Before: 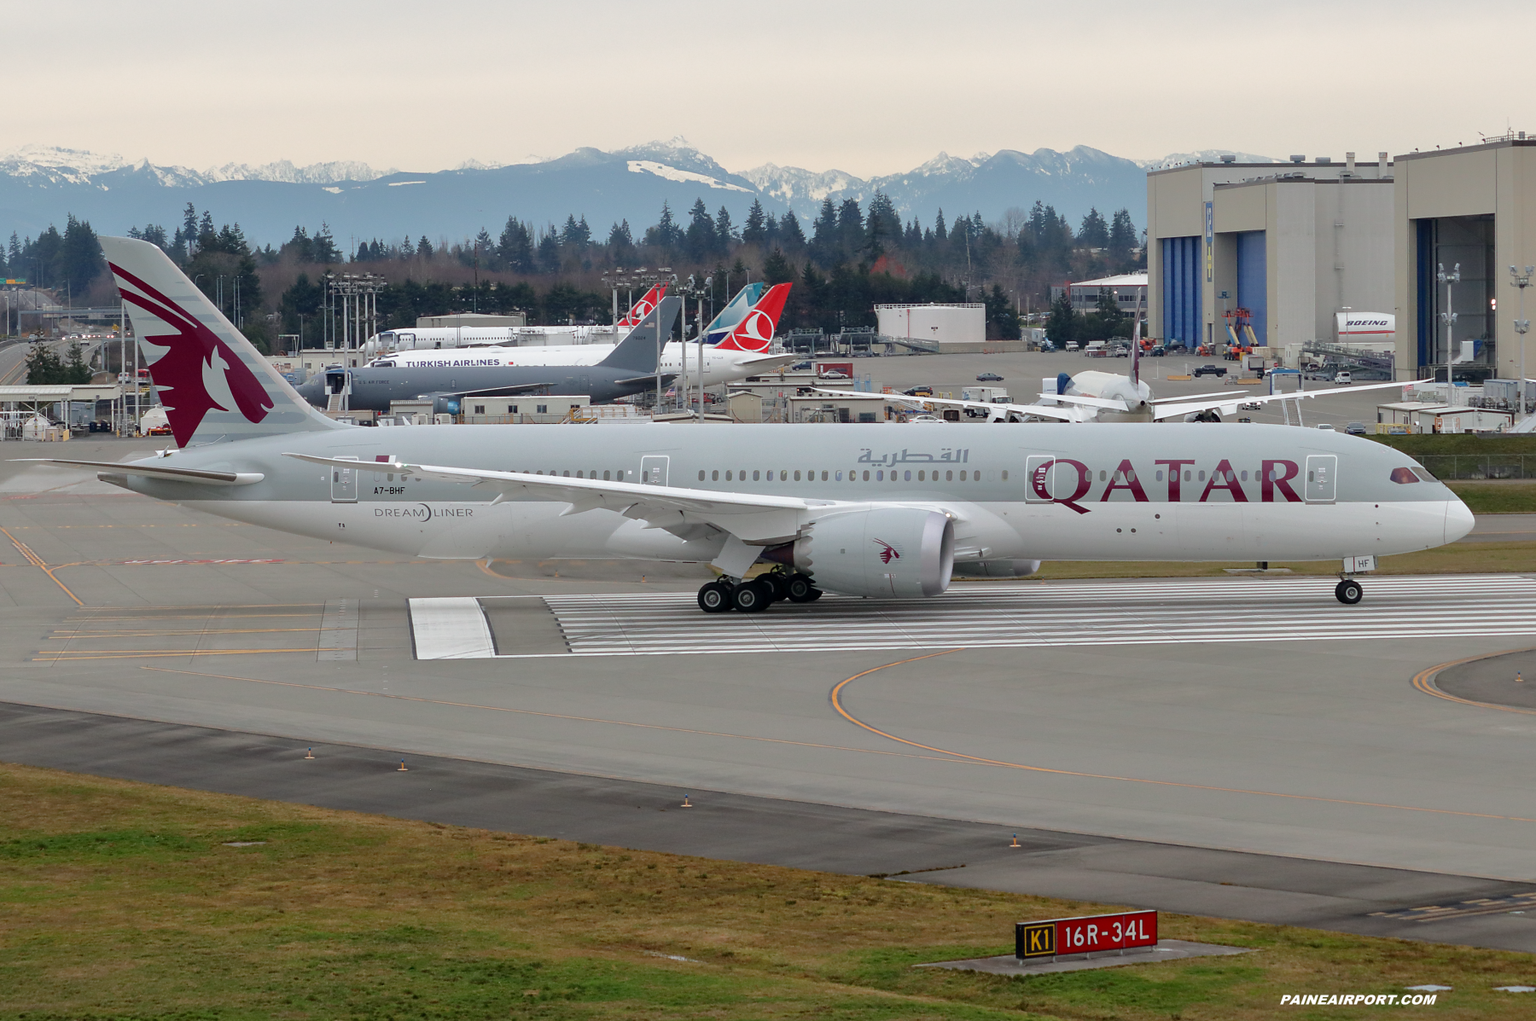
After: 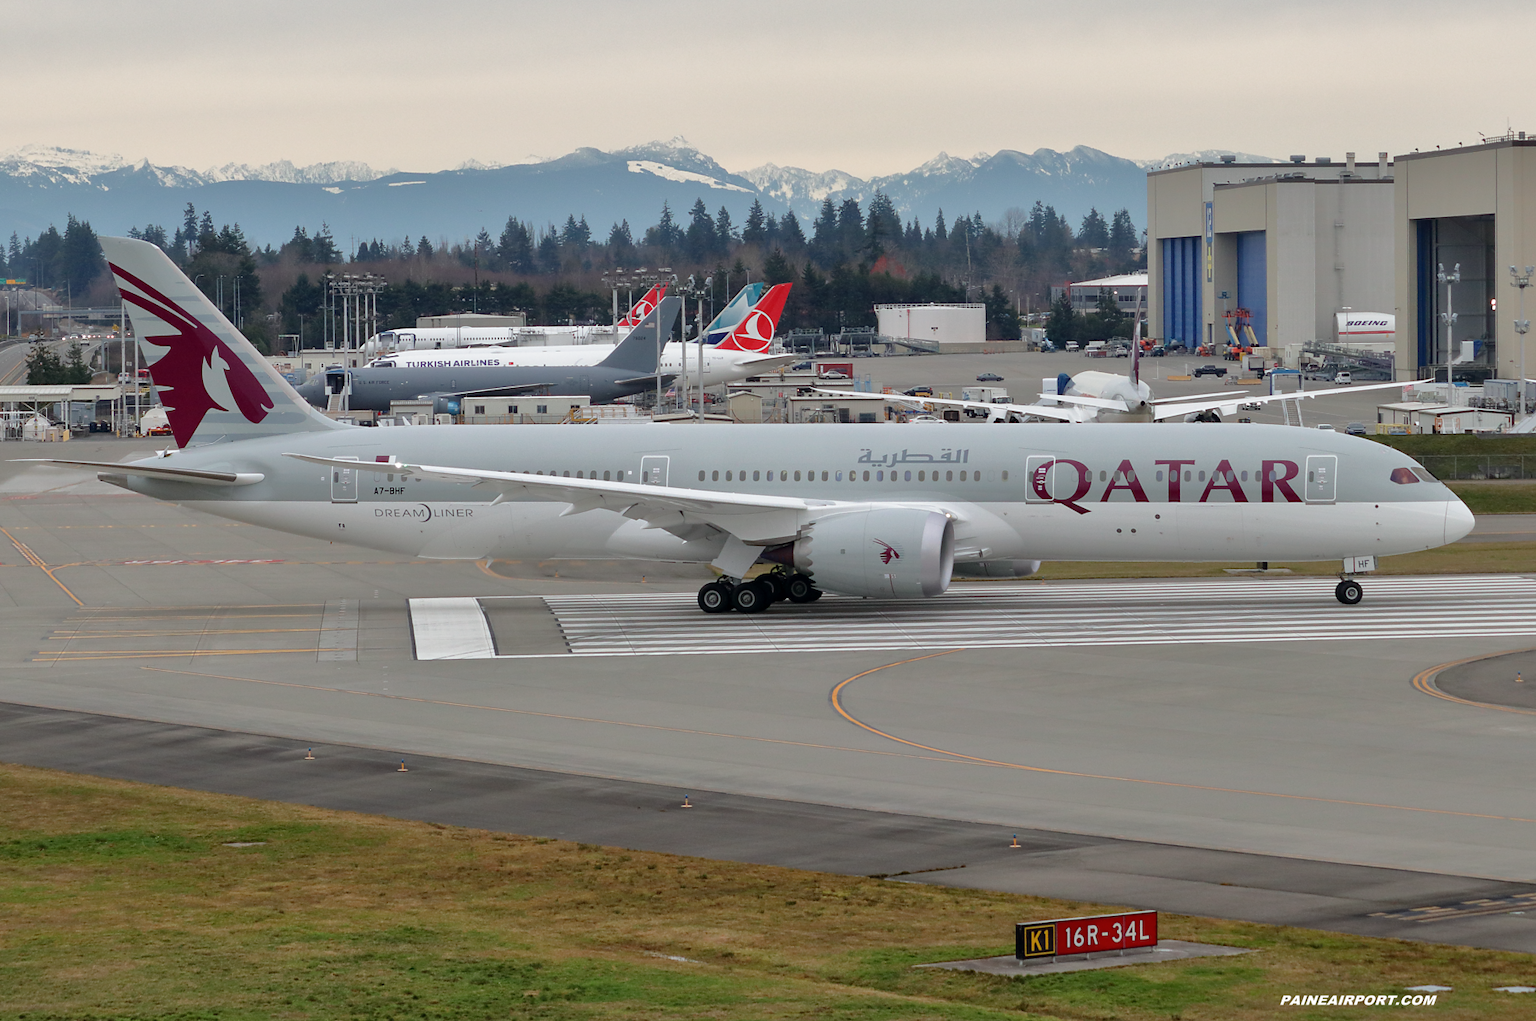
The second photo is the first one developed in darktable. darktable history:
shadows and highlights: shadows 59.38, soften with gaussian
